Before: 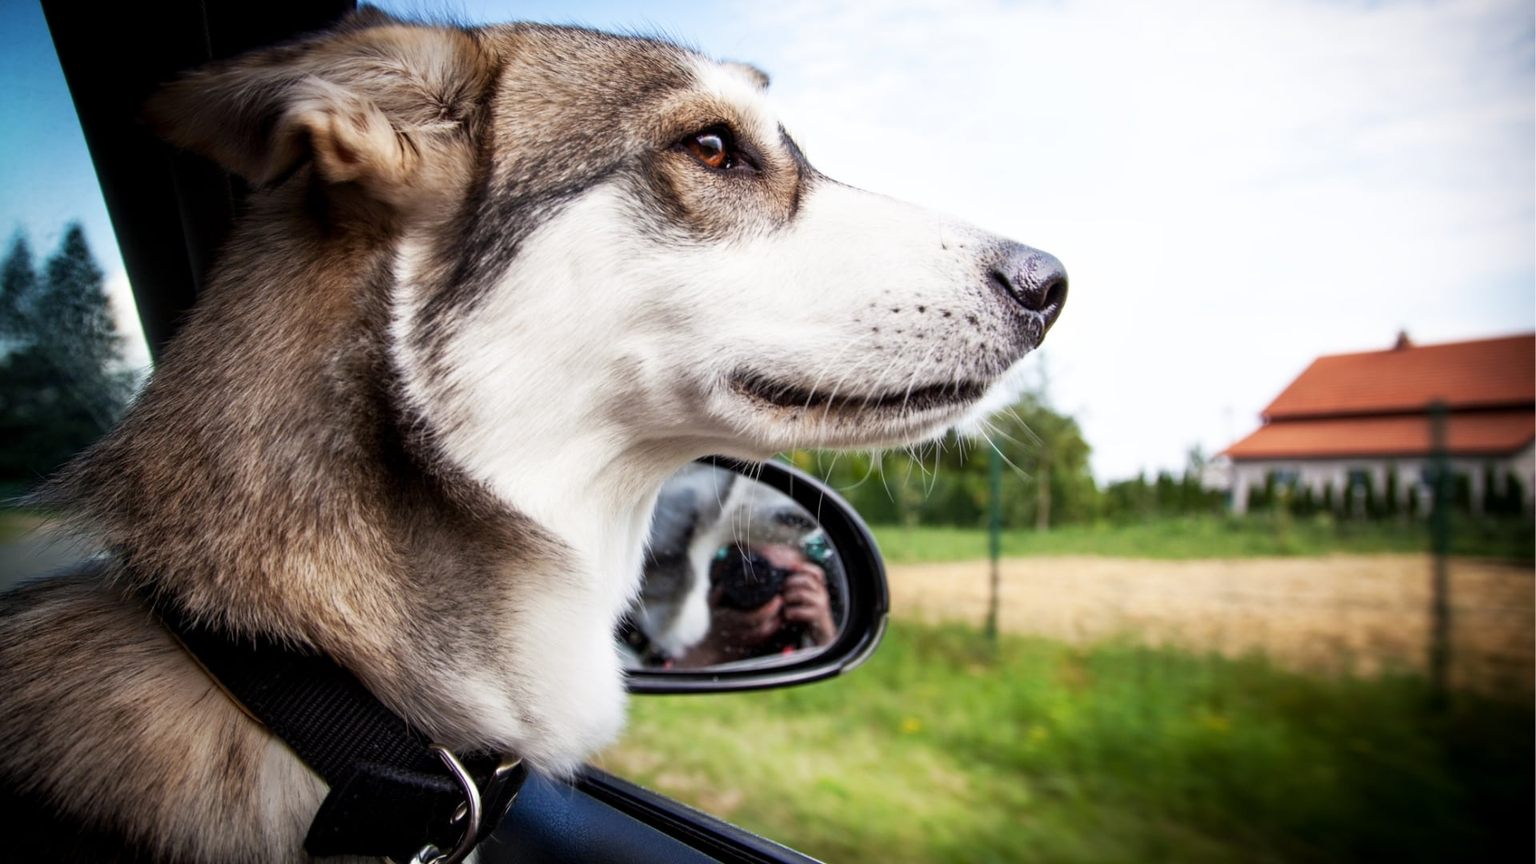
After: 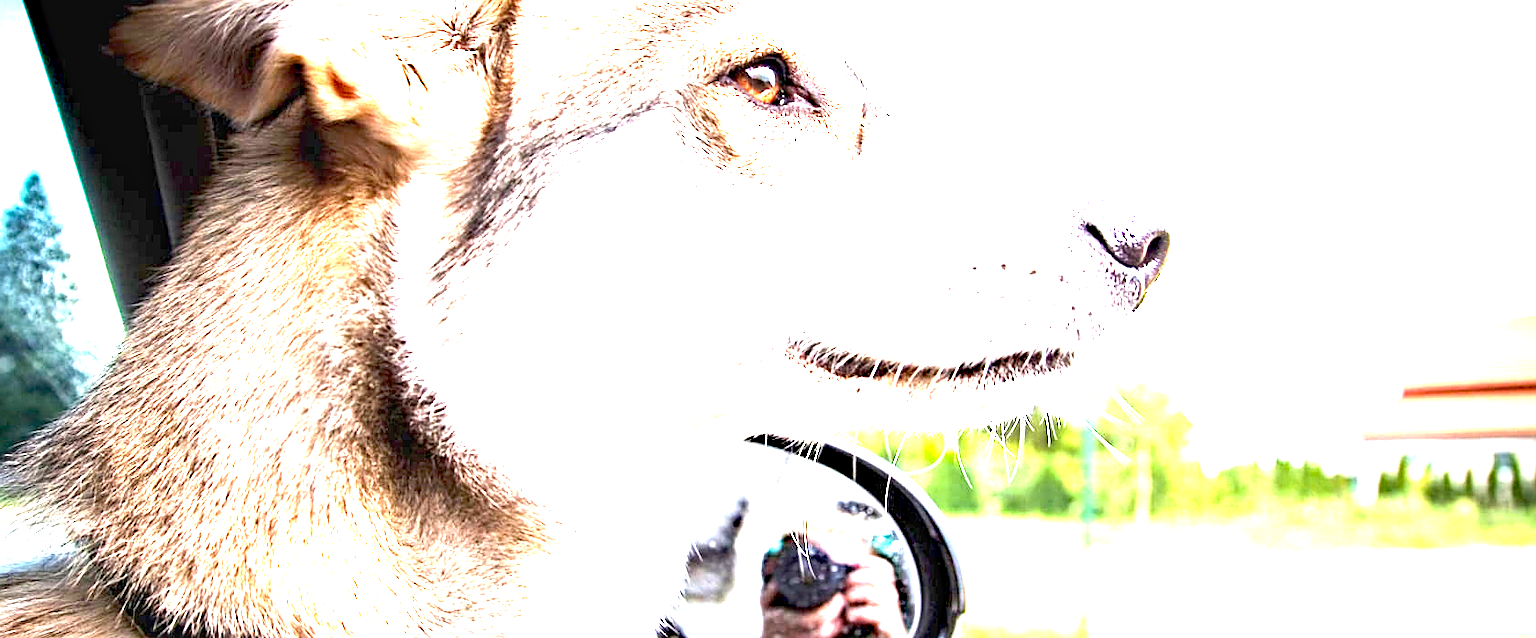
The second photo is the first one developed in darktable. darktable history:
crop: left 3.015%, top 8.969%, right 9.647%, bottom 26.457%
haze removal: compatibility mode true, adaptive false
exposure: black level correction 0, exposure 4 EV, compensate exposure bias true, compensate highlight preservation false
sharpen: on, module defaults
